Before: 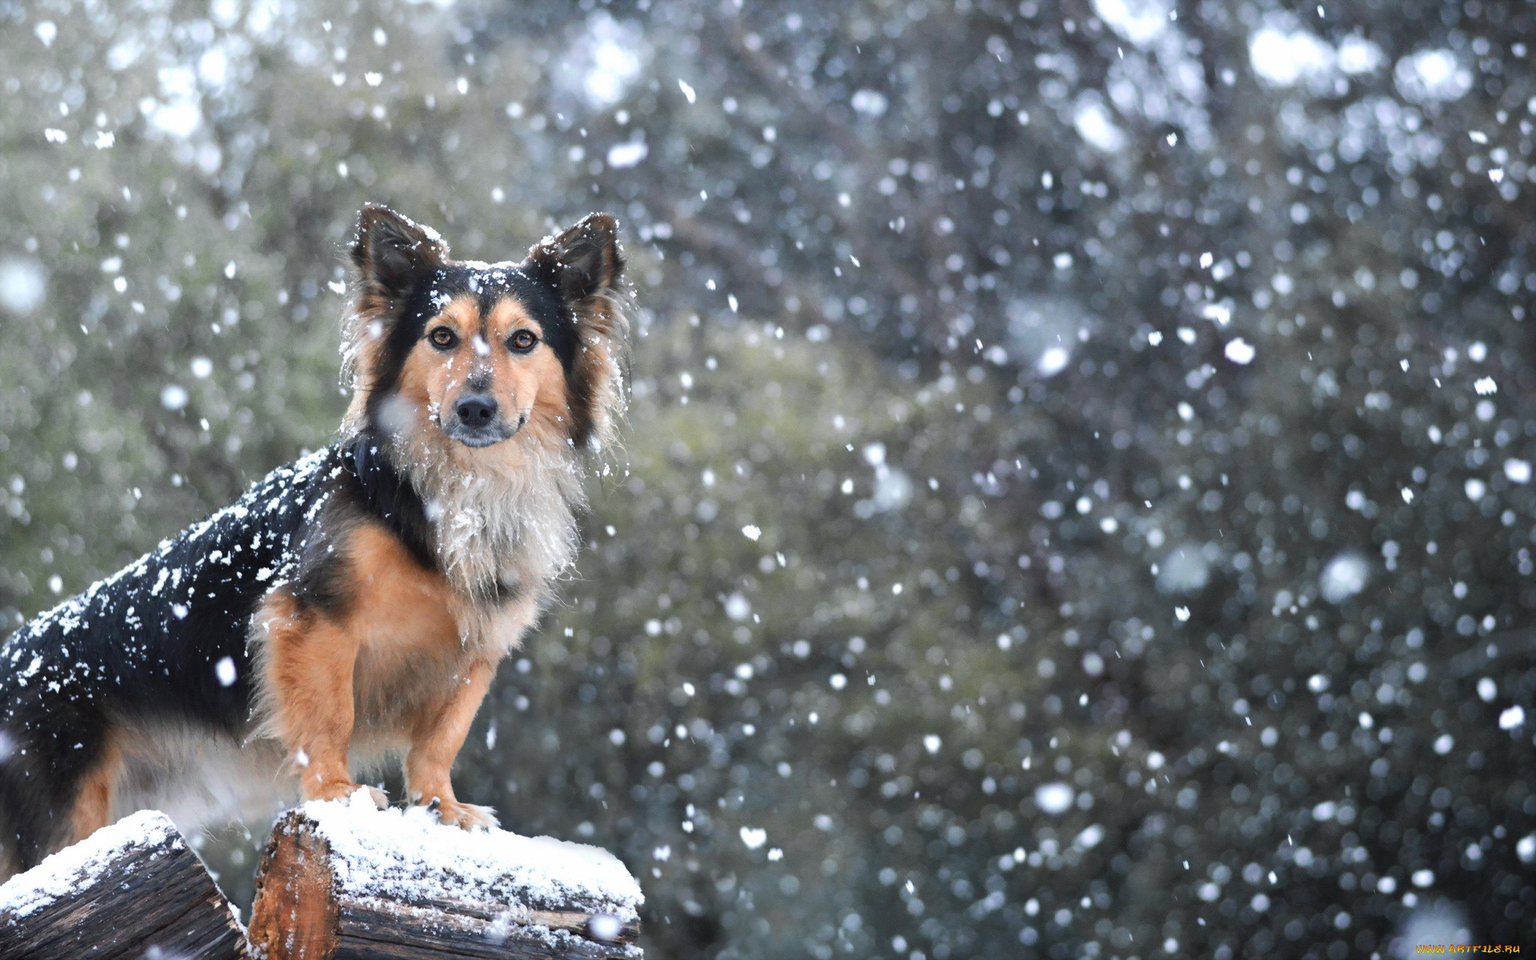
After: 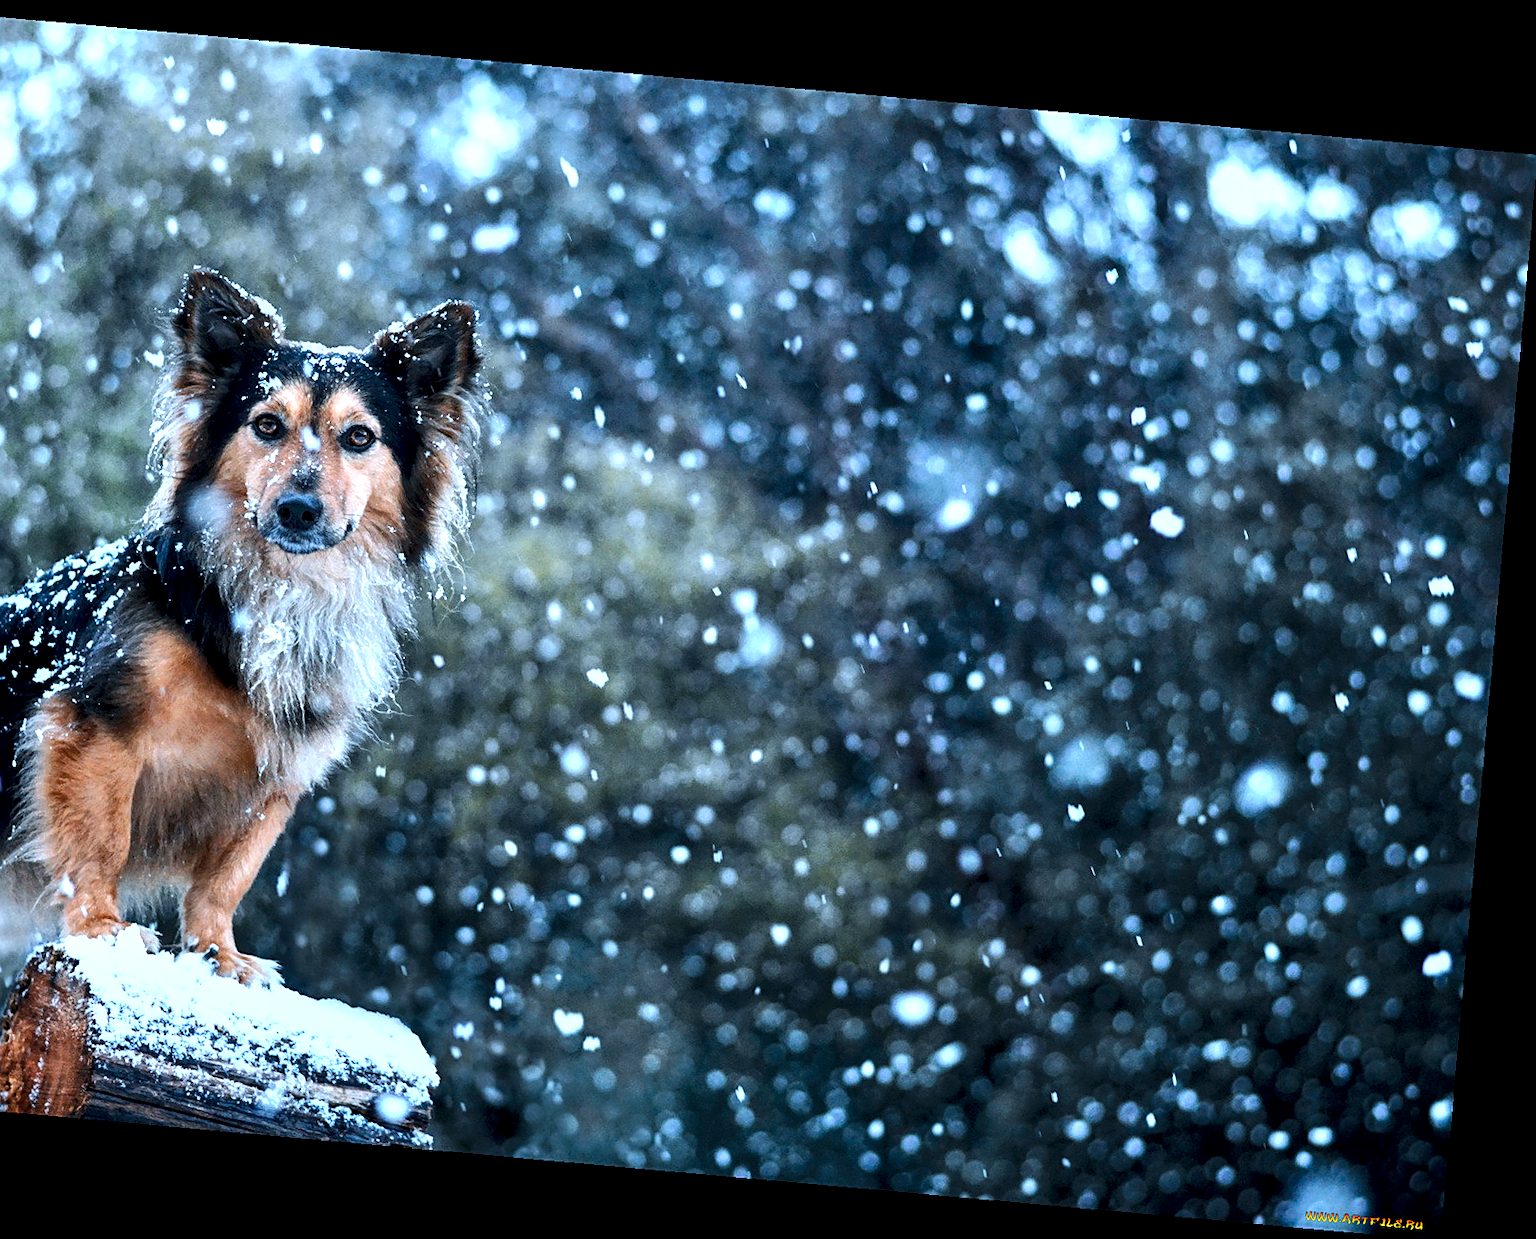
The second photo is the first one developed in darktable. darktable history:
sharpen: on, module defaults
crop: left 16.145%
local contrast: highlights 100%, shadows 100%, detail 200%, midtone range 0.2
rotate and perspective: rotation 5.12°, automatic cropping off
contrast brightness saturation: contrast 0.12, brightness -0.12, saturation 0.2
color calibration: output R [1.063, -0.012, -0.003, 0], output G [0, 1.022, 0.021, 0], output B [-0.079, 0.047, 1, 0], illuminant custom, x 0.389, y 0.387, temperature 3838.64 K
rgb curve: curves: ch0 [(0, 0) (0.078, 0.051) (0.929, 0.956) (1, 1)], compensate middle gray true
